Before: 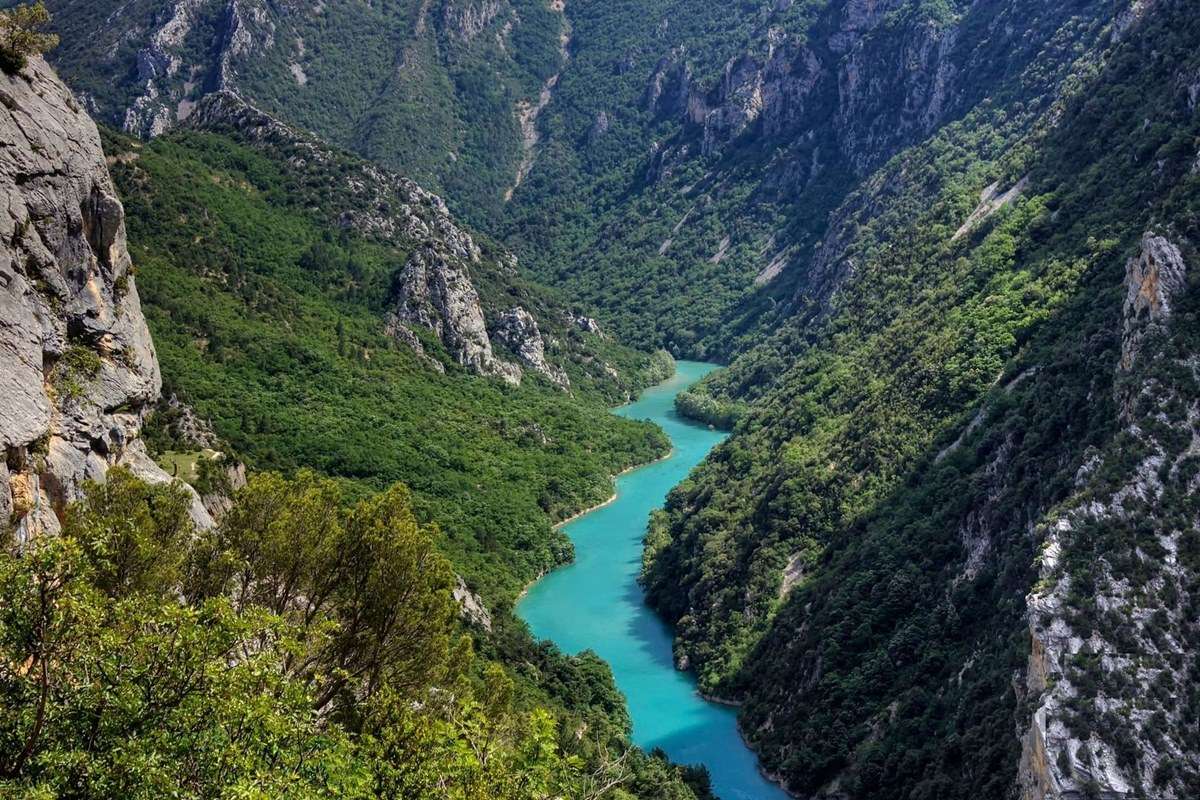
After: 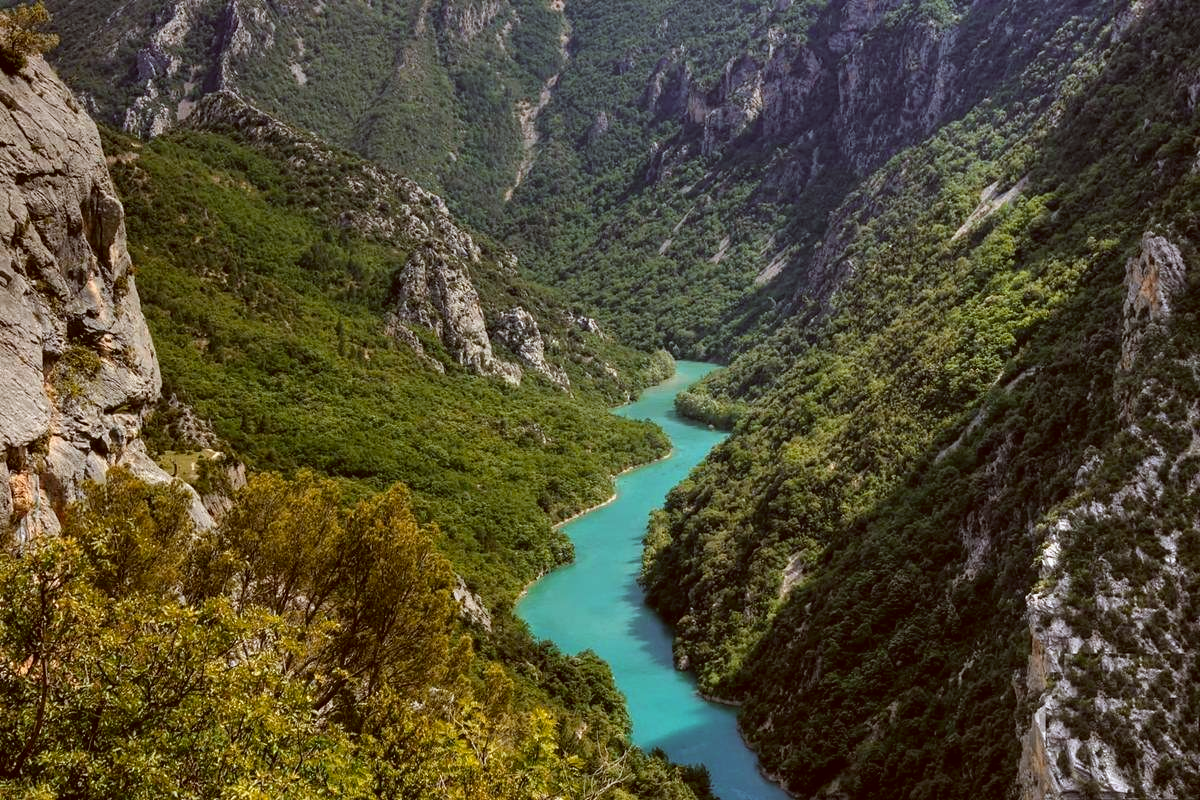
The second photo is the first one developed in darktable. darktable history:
color zones: curves: ch1 [(0, 0.455) (0.063, 0.455) (0.286, 0.495) (0.429, 0.5) (0.571, 0.5) (0.714, 0.5) (0.857, 0.5) (1, 0.455)]; ch2 [(0, 0.532) (0.063, 0.521) (0.233, 0.447) (0.429, 0.489) (0.571, 0.5) (0.714, 0.5) (0.857, 0.5) (1, 0.532)]
color correction: highlights a* -0.406, highlights b* 0.155, shadows a* 4.97, shadows b* 20.53
